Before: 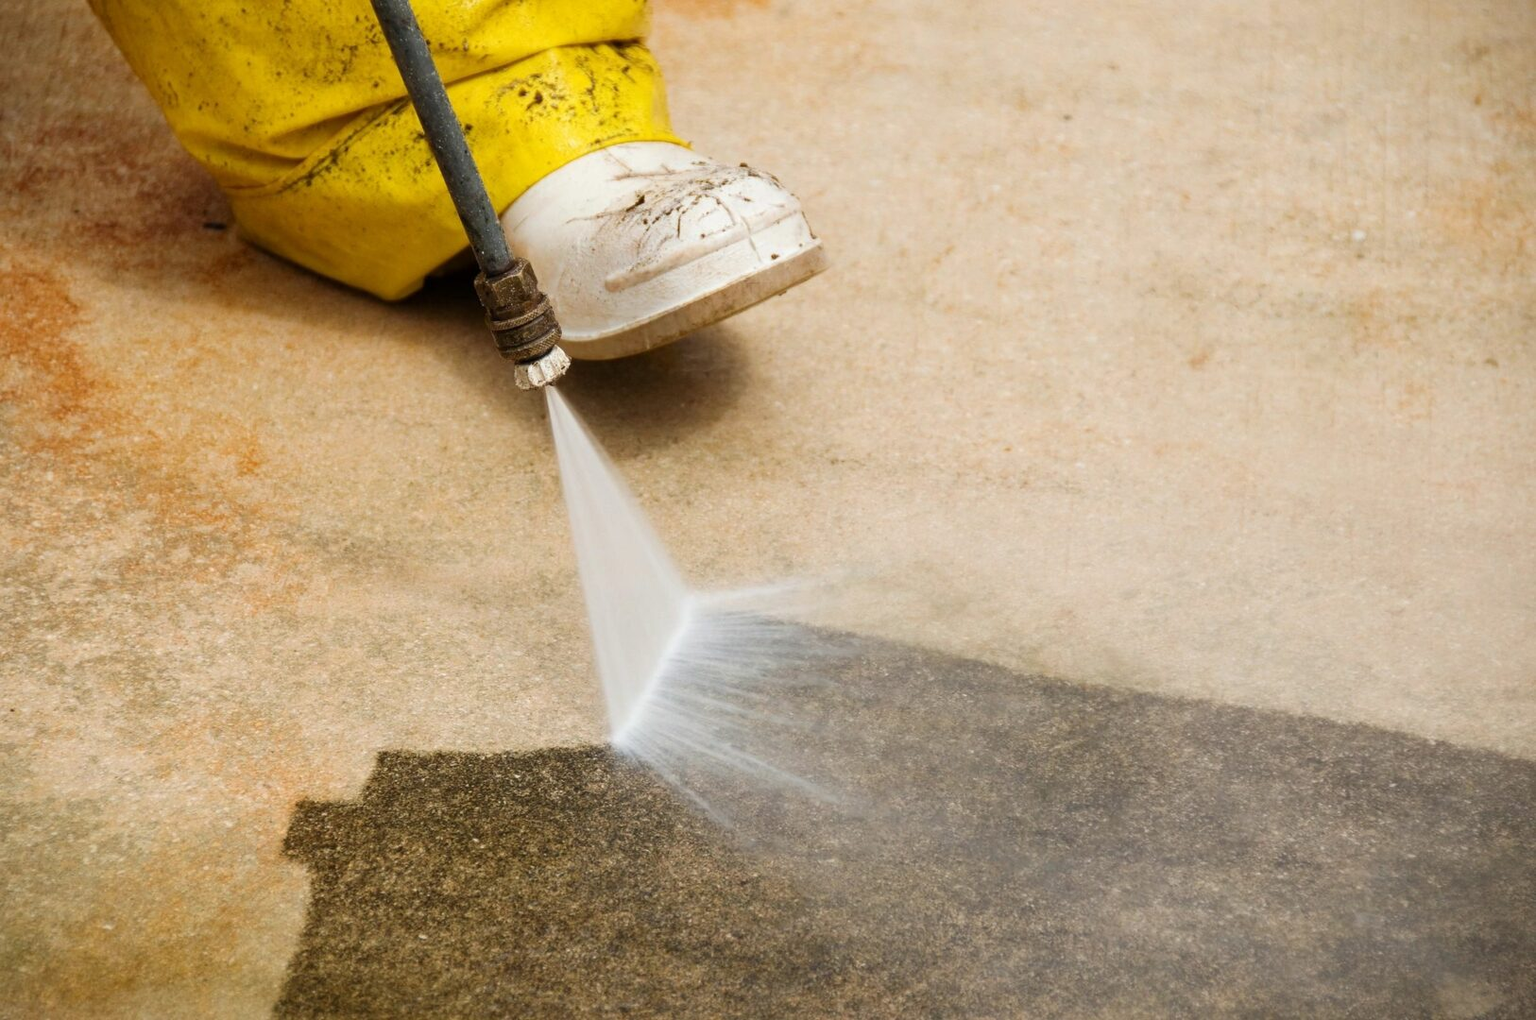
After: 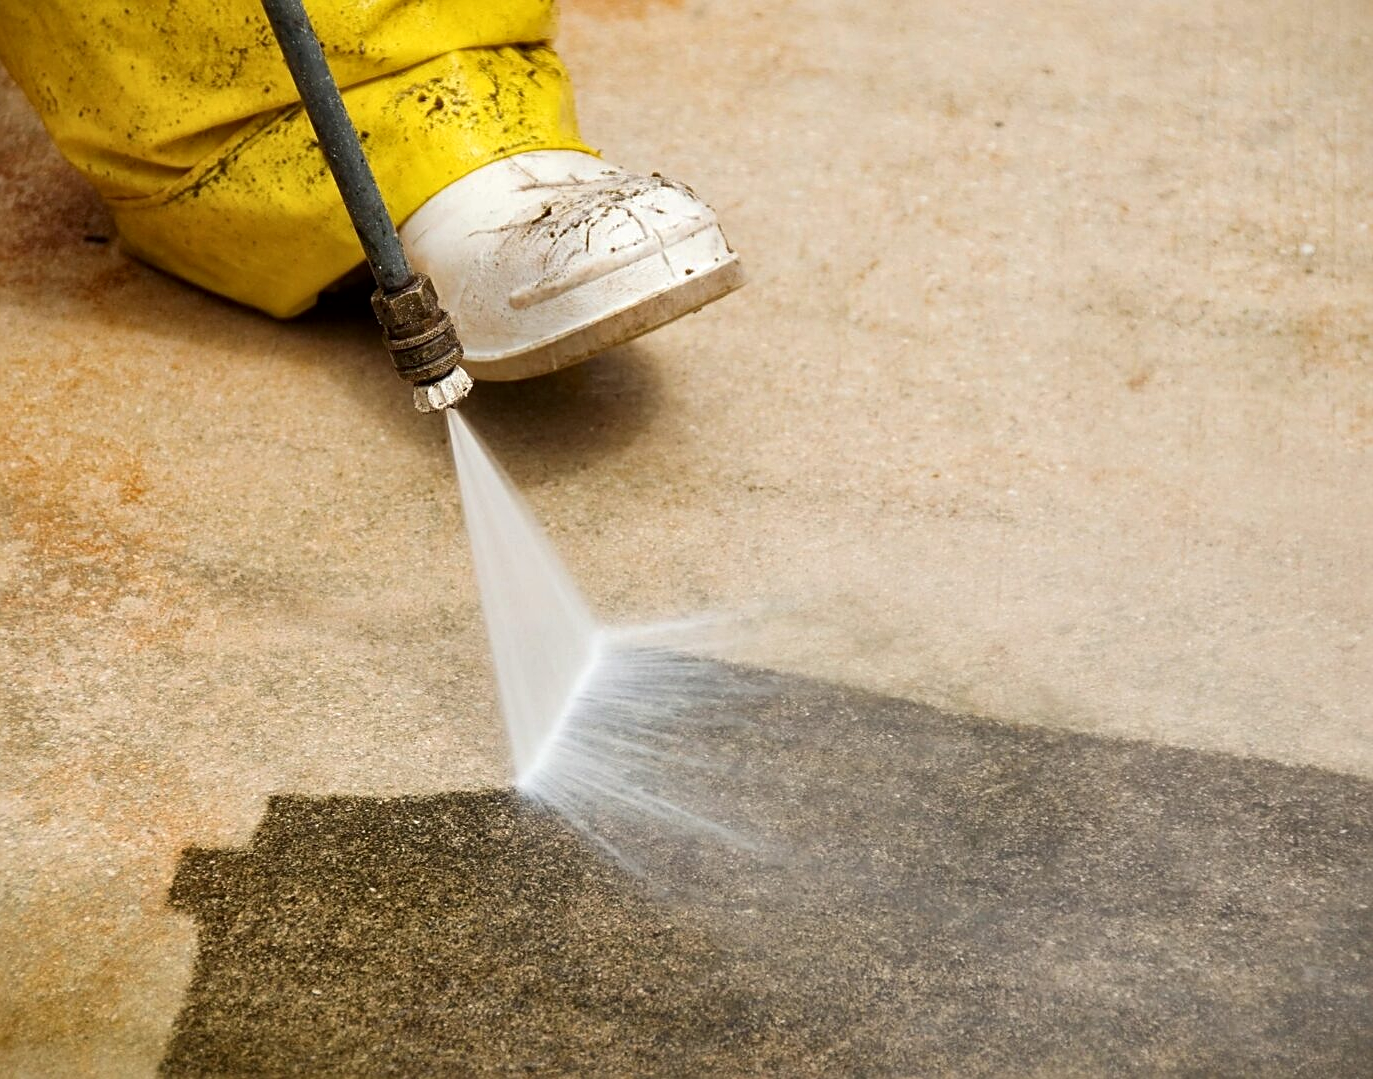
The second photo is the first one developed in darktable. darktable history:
crop: left 8.087%, right 7.463%
sharpen: on, module defaults
local contrast: mode bilateral grid, contrast 20, coarseness 49, detail 132%, midtone range 0.2
